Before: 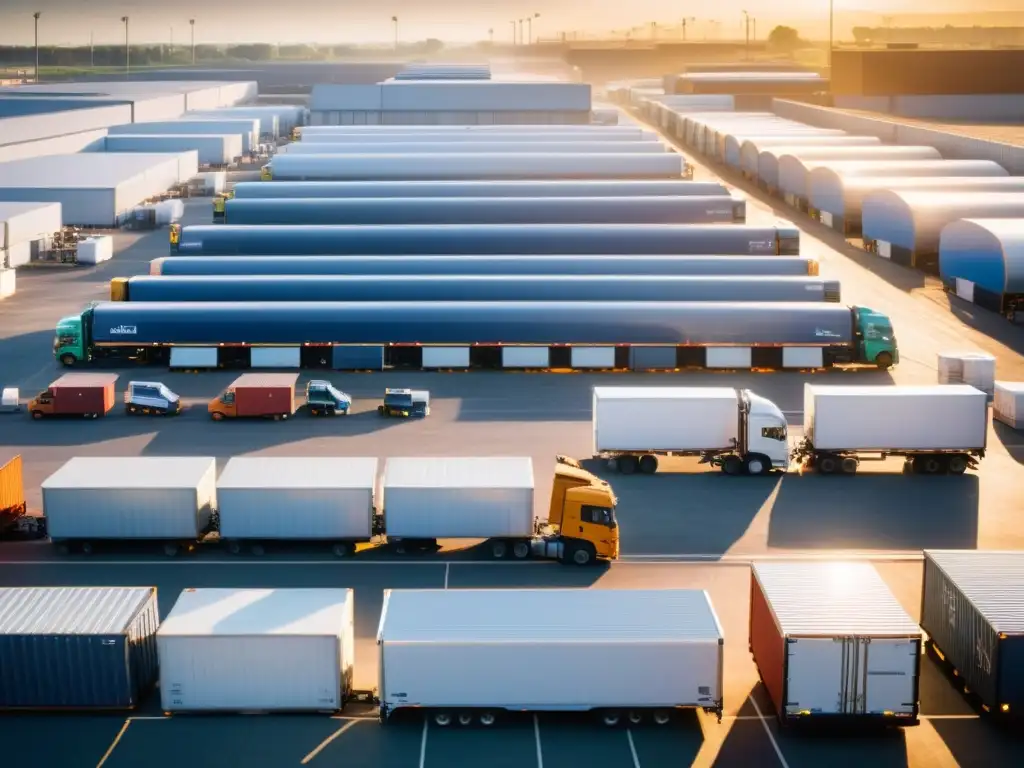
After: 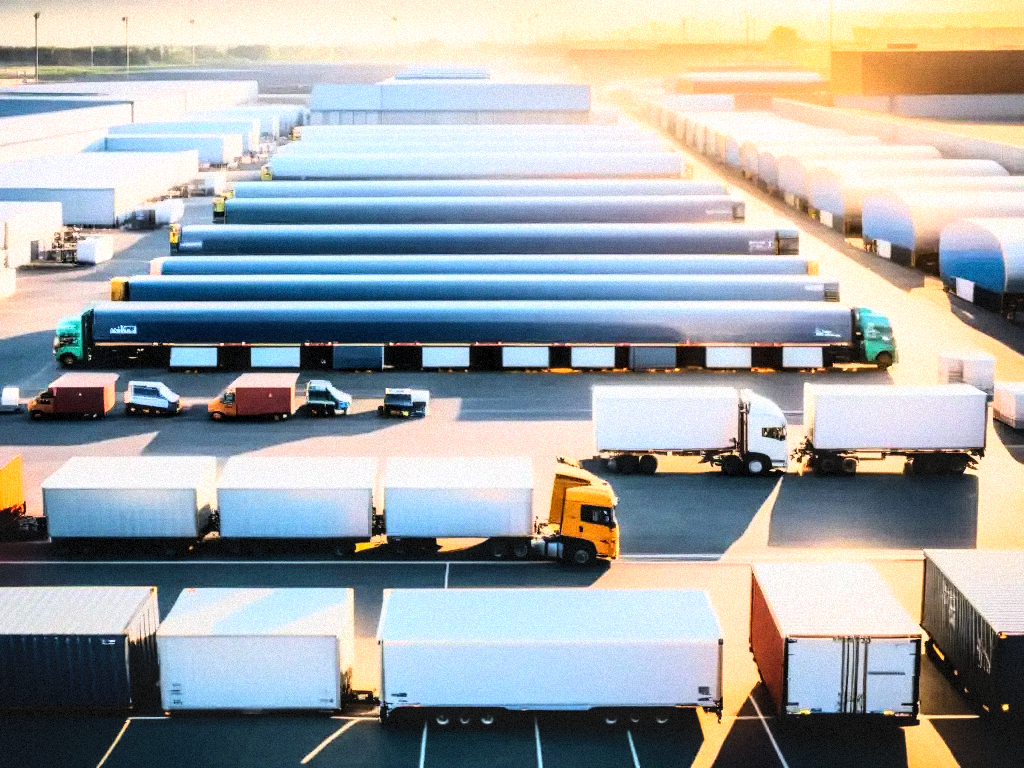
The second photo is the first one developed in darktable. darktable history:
rgb curve: curves: ch0 [(0, 0) (0.21, 0.15) (0.24, 0.21) (0.5, 0.75) (0.75, 0.96) (0.89, 0.99) (1, 1)]; ch1 [(0, 0.02) (0.21, 0.13) (0.25, 0.2) (0.5, 0.67) (0.75, 0.9) (0.89, 0.97) (1, 1)]; ch2 [(0, 0.02) (0.21, 0.13) (0.25, 0.2) (0.5, 0.67) (0.75, 0.9) (0.89, 0.97) (1, 1)], compensate middle gray true
grain: mid-tones bias 0%
local contrast: on, module defaults
